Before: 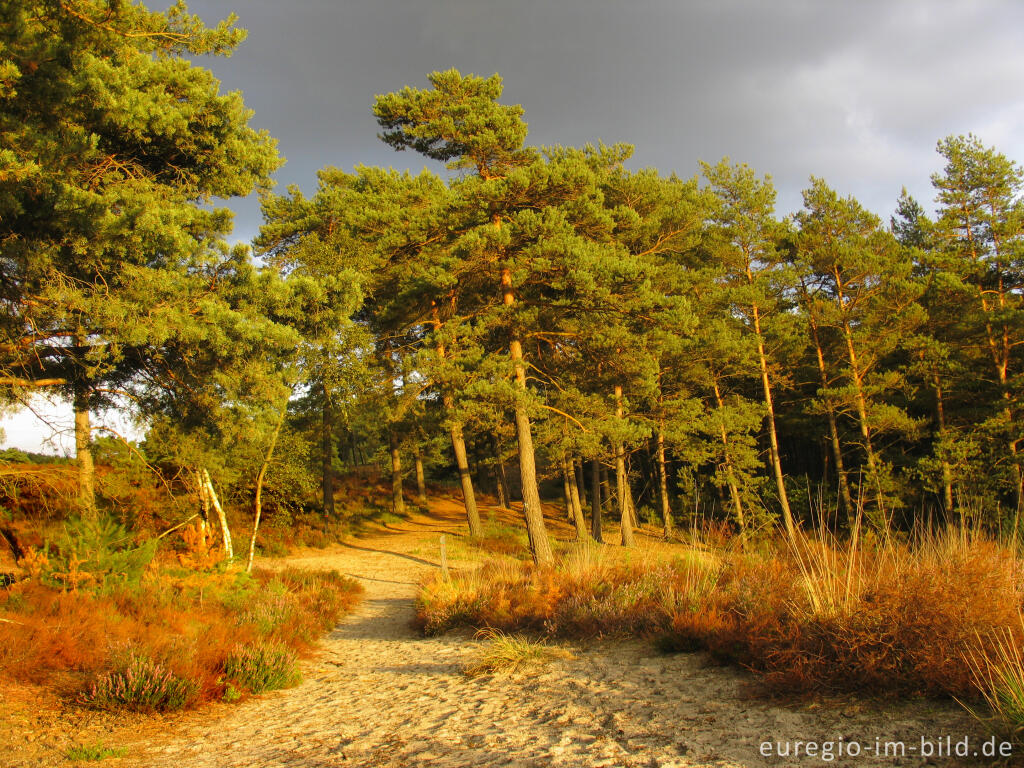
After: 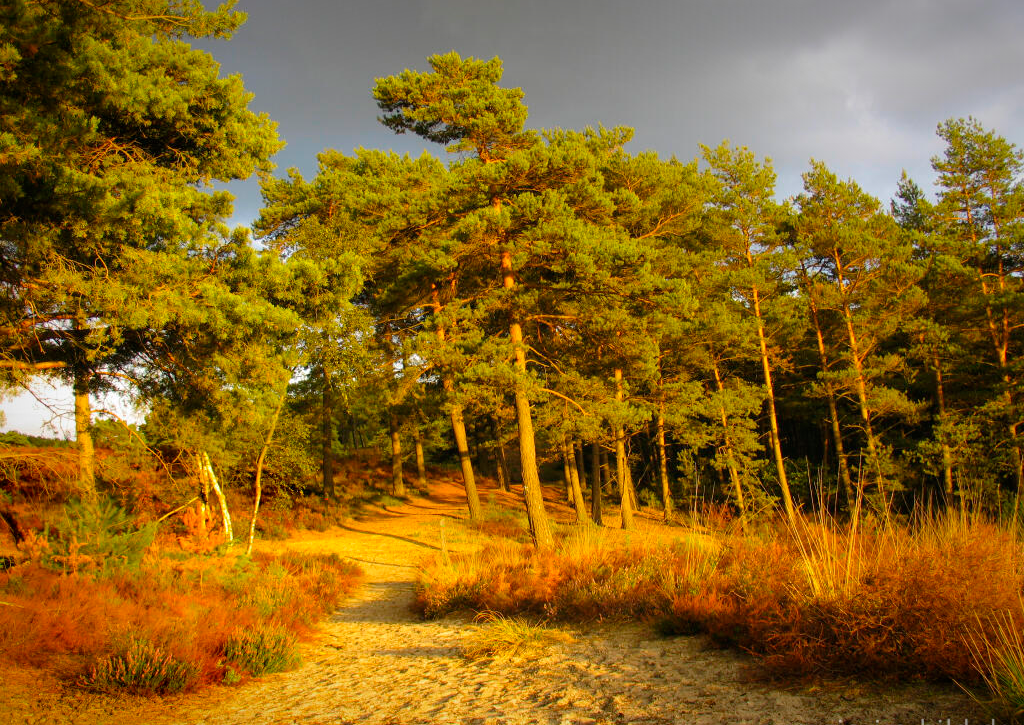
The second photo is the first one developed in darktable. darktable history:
tone equalizer: edges refinement/feathering 500, mask exposure compensation -1.57 EV, preserve details no
crop and rotate: top 2.263%, bottom 3.256%
color balance rgb: linear chroma grading › global chroma 15.073%, perceptual saturation grading › global saturation 0.176%
vignetting: saturation 0.001, automatic ratio true
